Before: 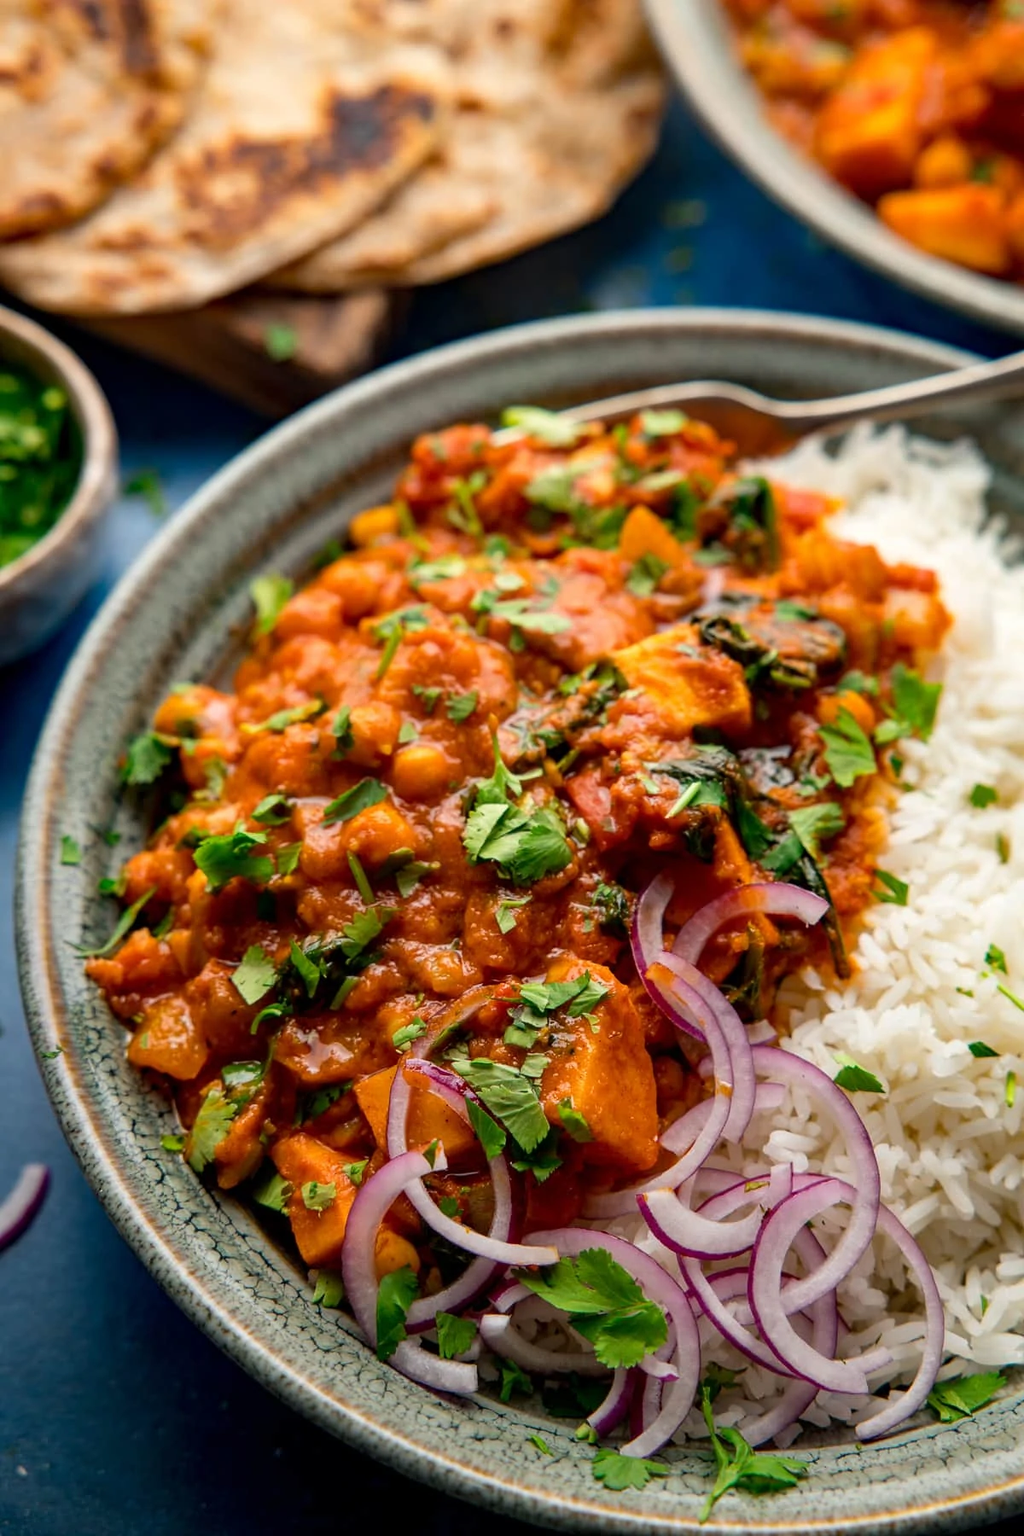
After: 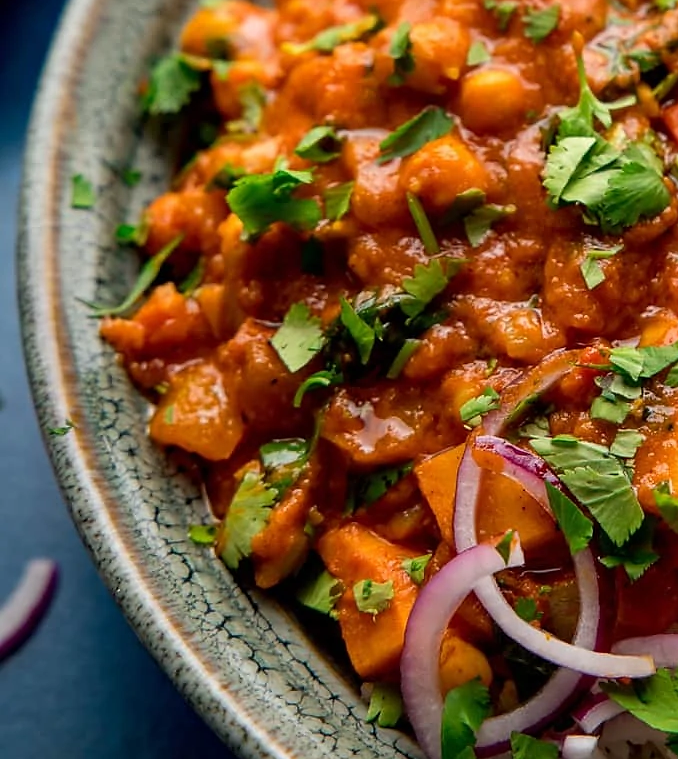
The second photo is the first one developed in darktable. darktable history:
sharpen: radius 0.991, threshold 0.886
crop: top 44.737%, right 43.434%, bottom 13.06%
